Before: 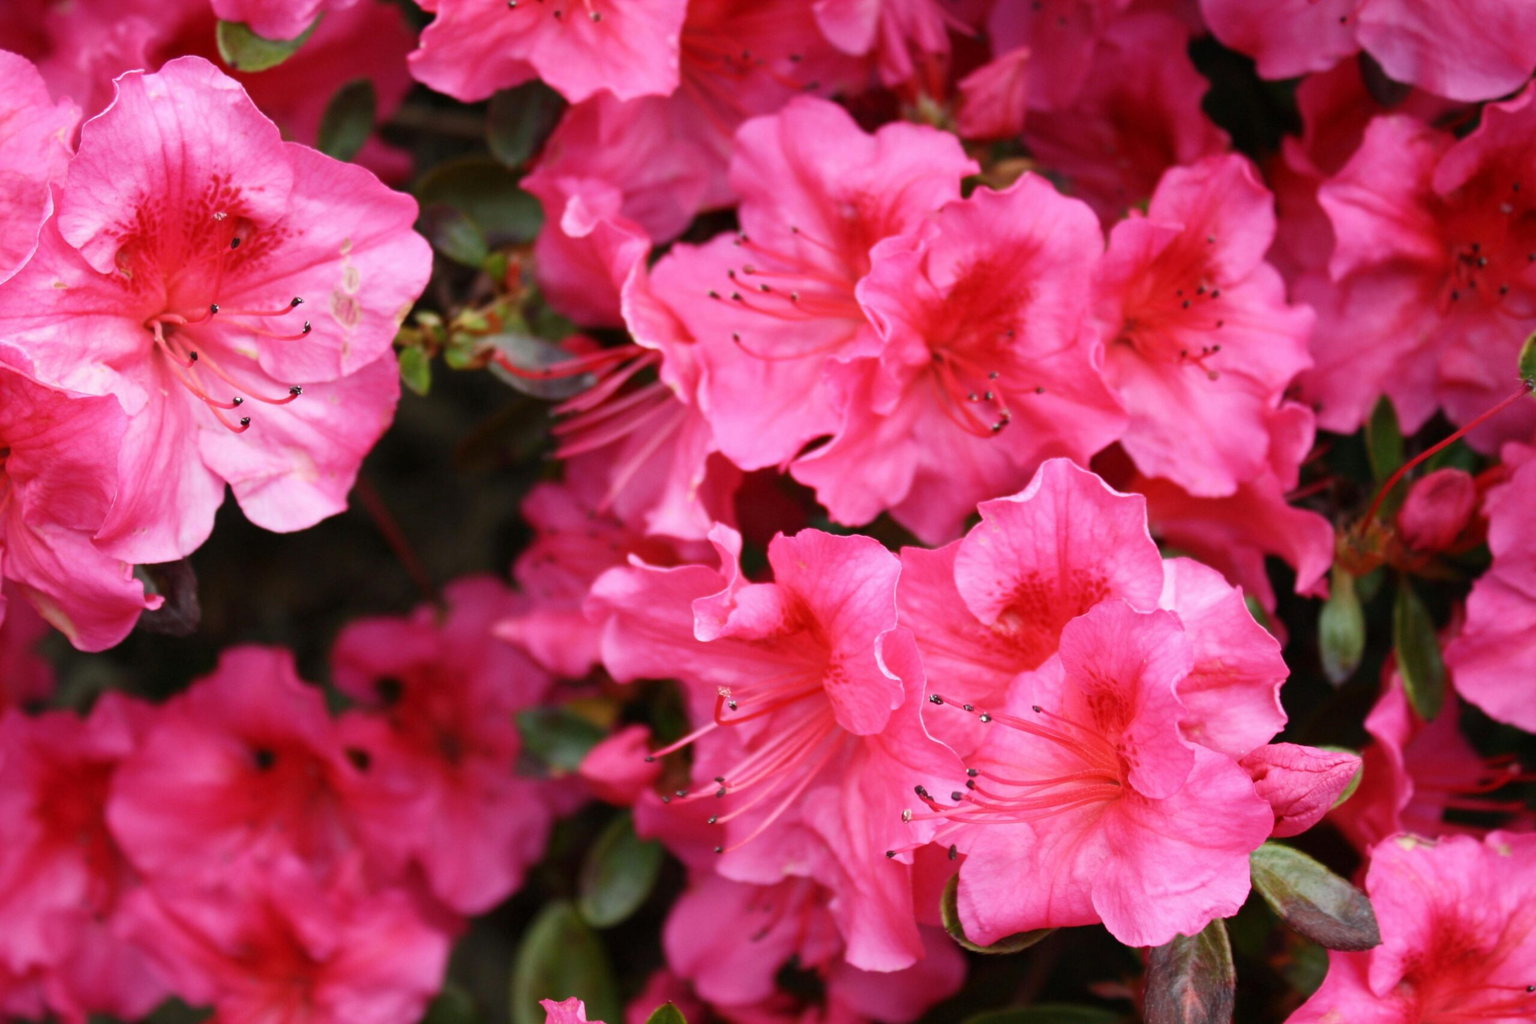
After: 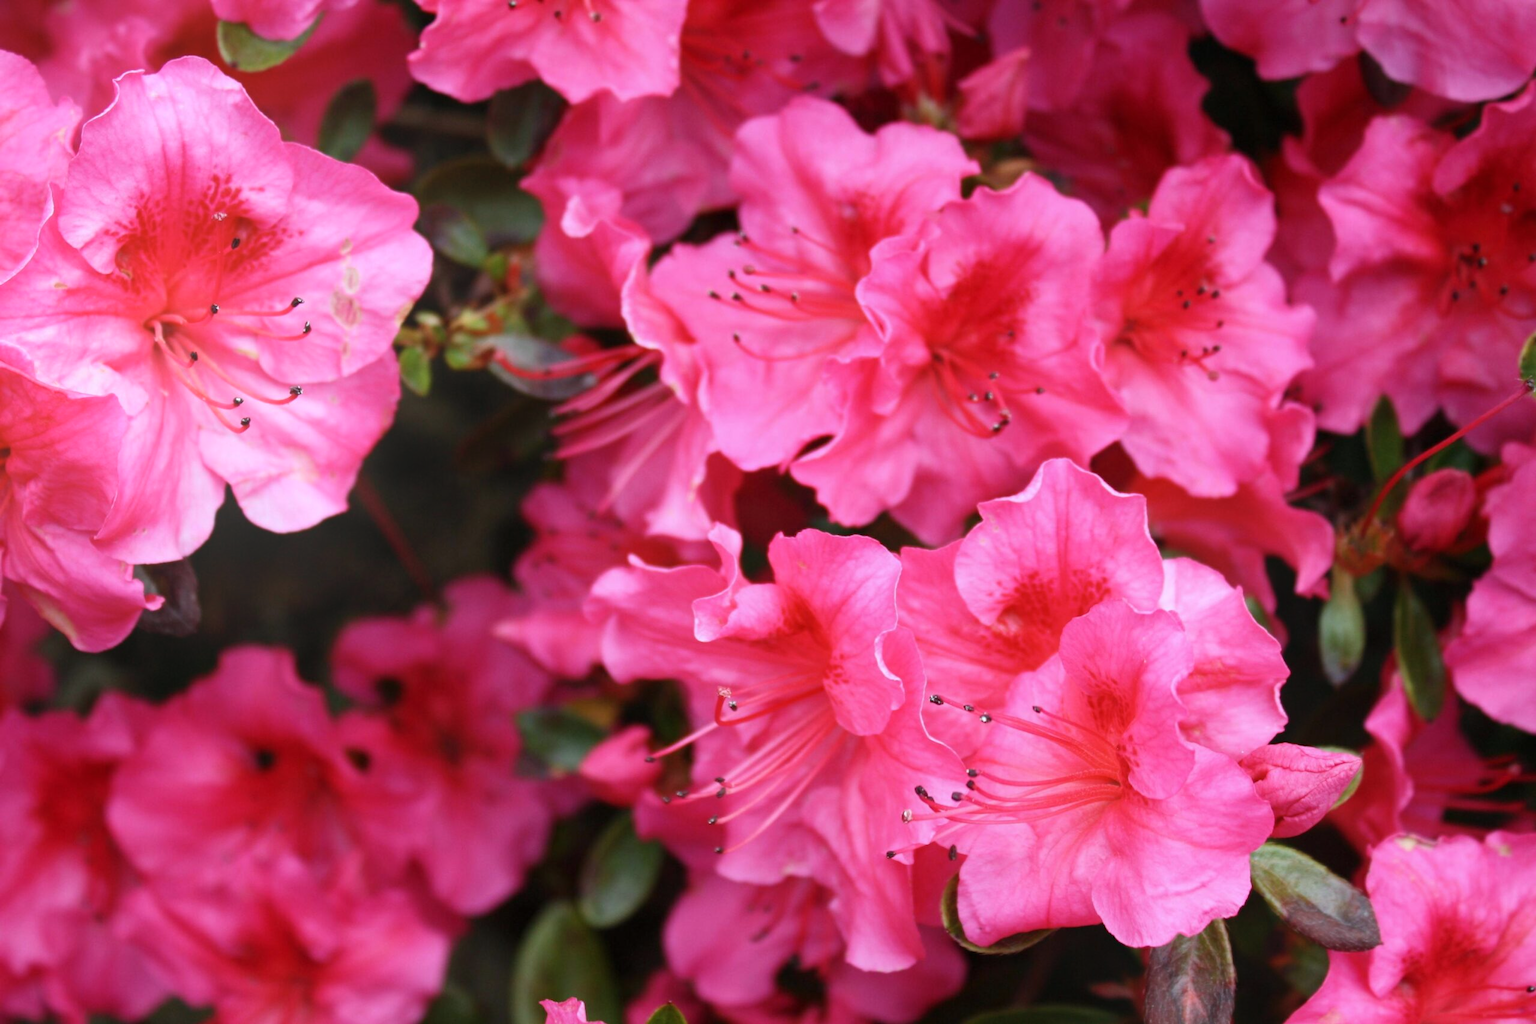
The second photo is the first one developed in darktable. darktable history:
color correction: highlights a* -0.137, highlights b* -5.91, shadows a* -0.137, shadows b* -0.137
bloom: size 38%, threshold 95%, strength 30%
